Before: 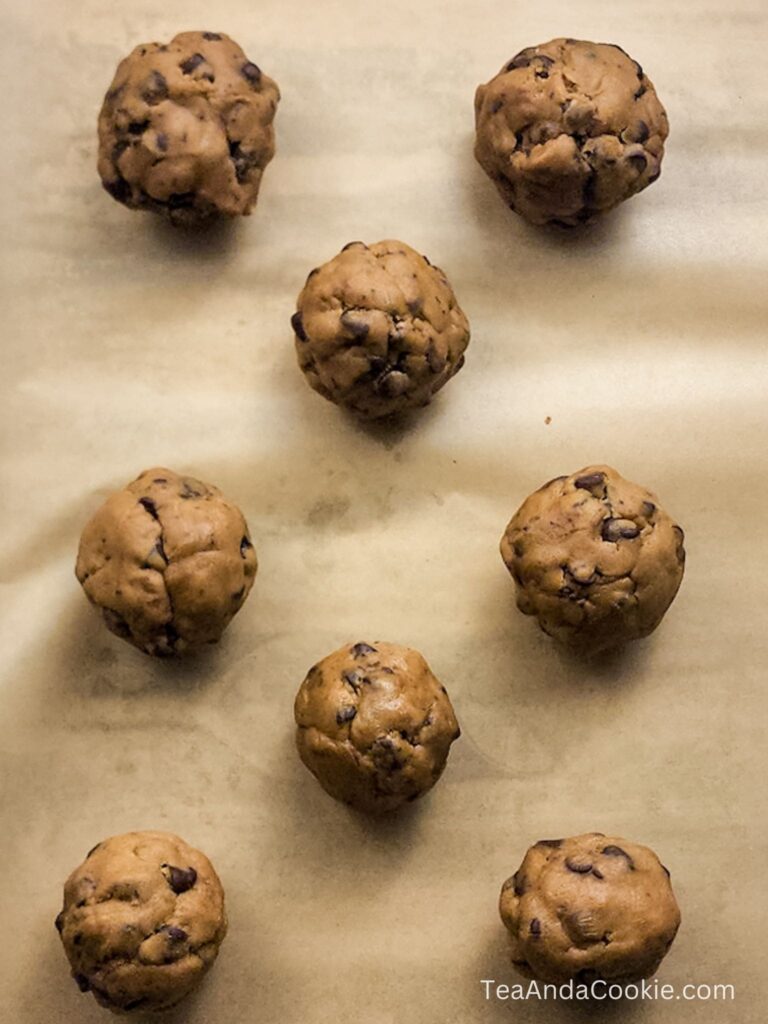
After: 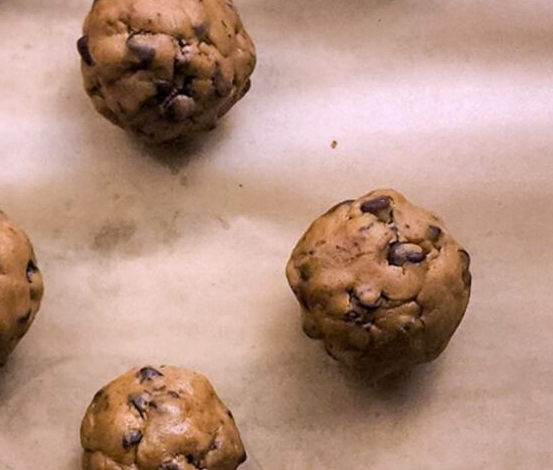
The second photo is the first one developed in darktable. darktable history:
crop and rotate: left 27.938%, top 27.046%, bottom 27.046%
shadows and highlights: shadows color adjustment 97.66%, soften with gaussian
white balance: red 1.042, blue 1.17
